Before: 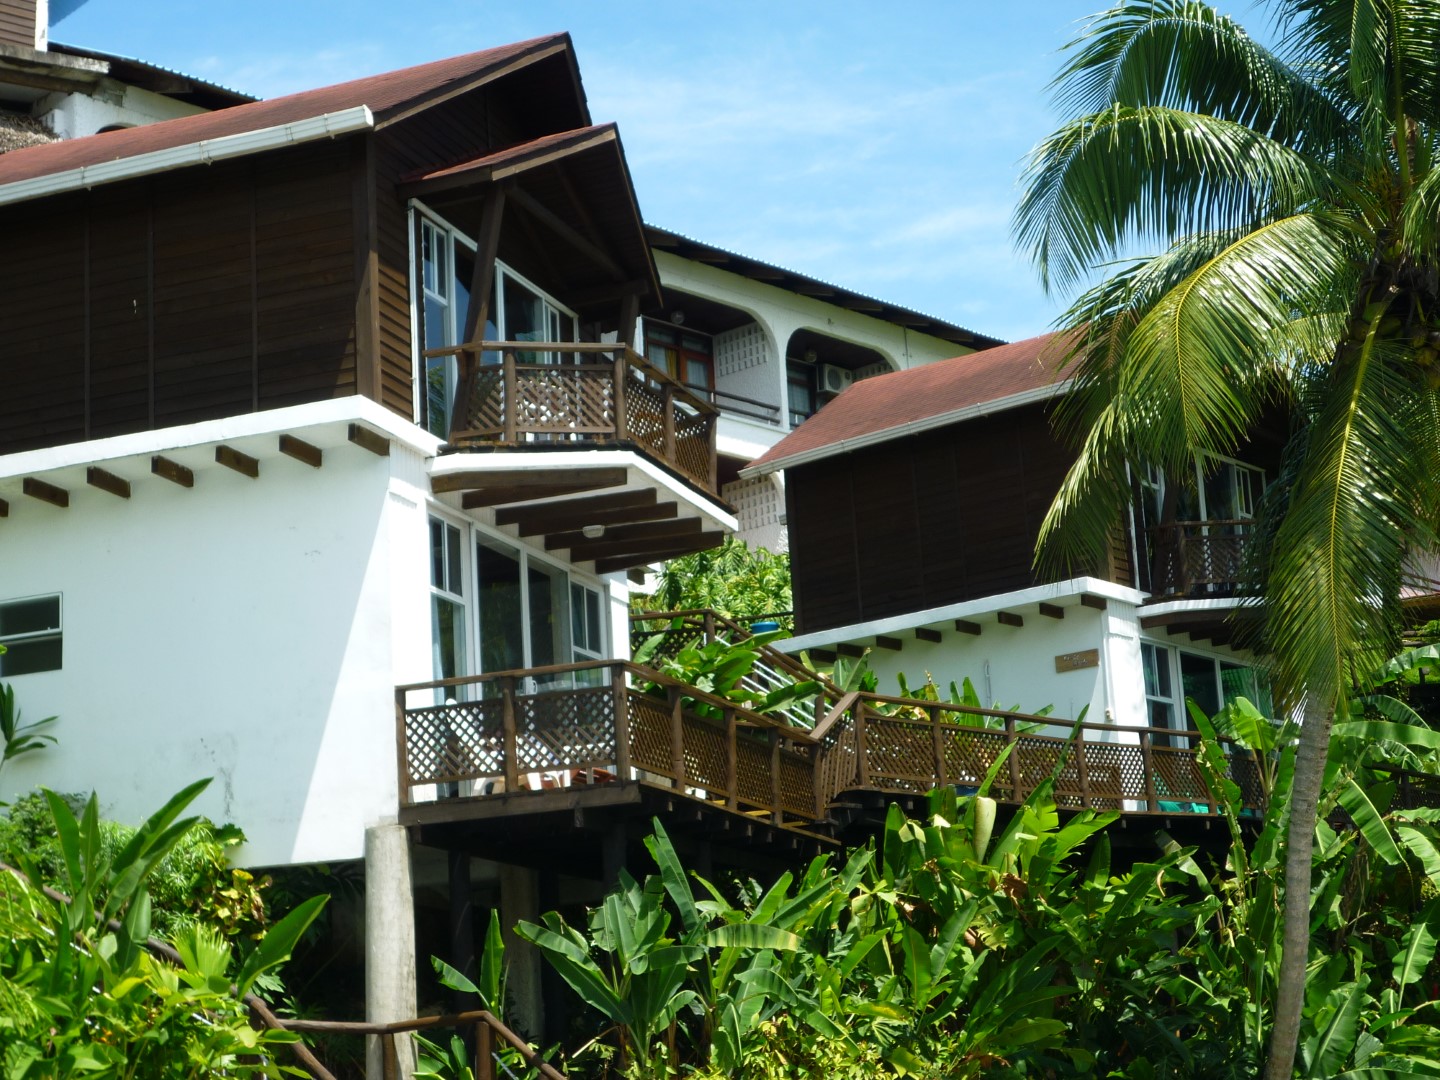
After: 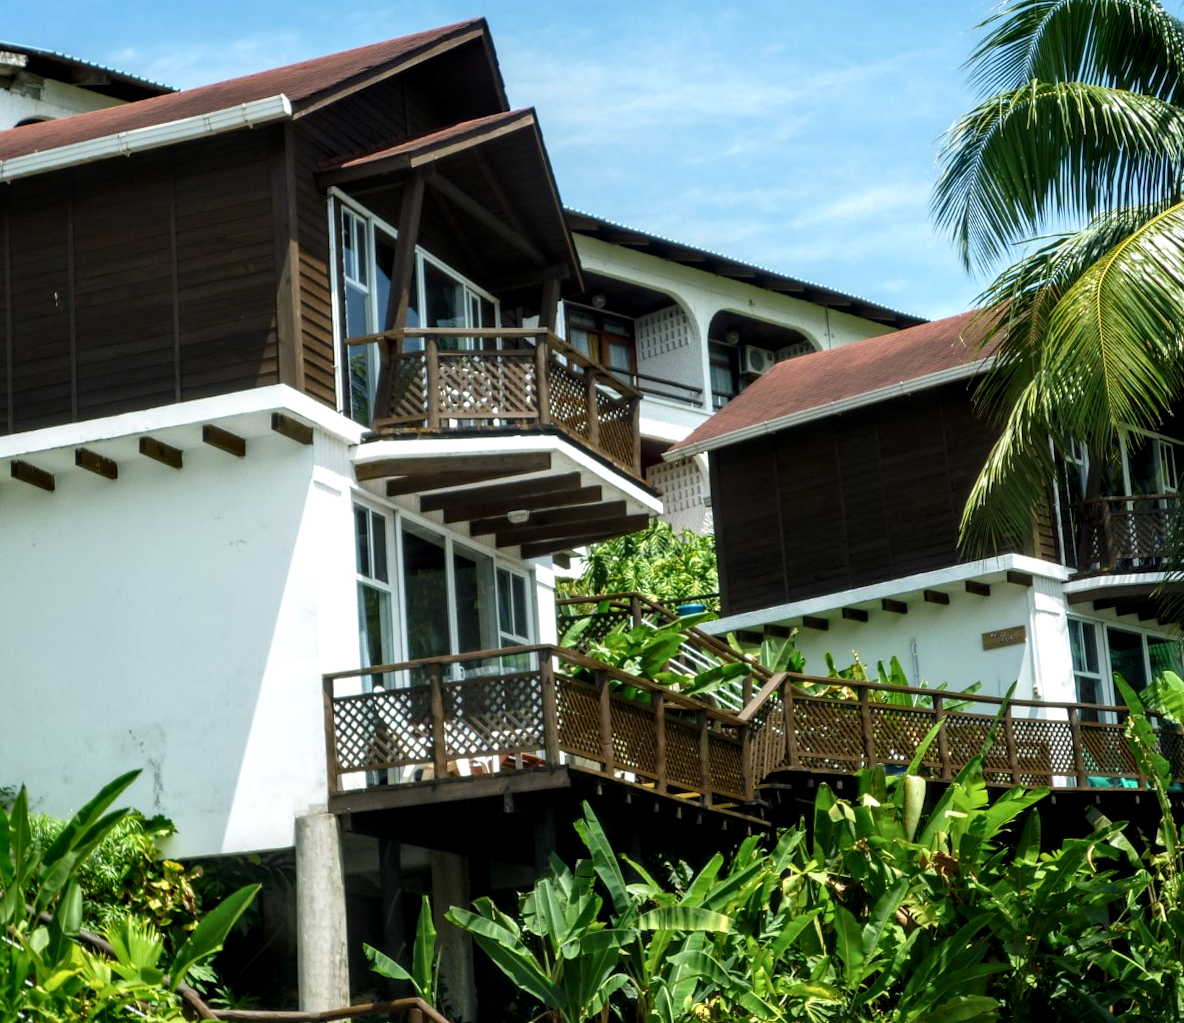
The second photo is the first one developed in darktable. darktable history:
local contrast: detail 150%
crop and rotate: angle 0.959°, left 4.278%, top 0.554%, right 11.67%, bottom 2.57%
